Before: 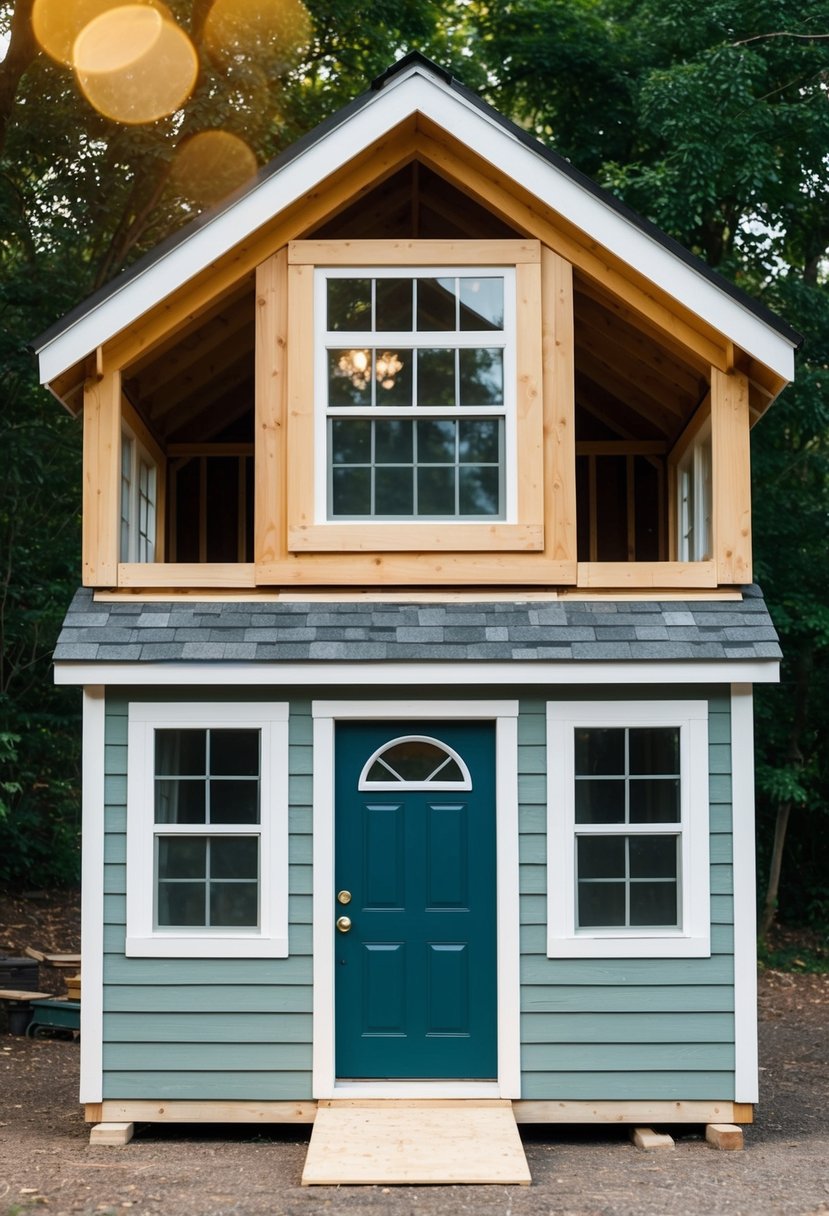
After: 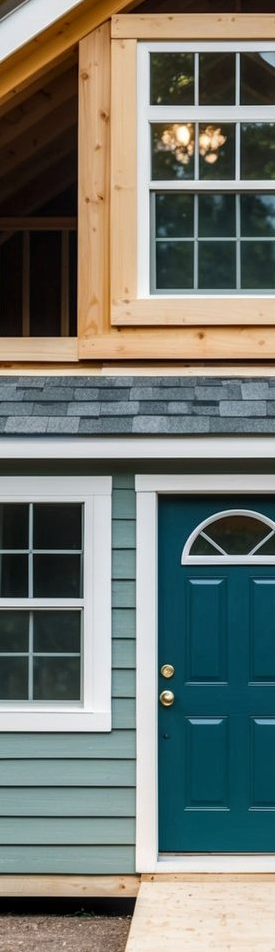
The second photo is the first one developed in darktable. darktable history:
local contrast: highlights 36%, detail 135%
crop and rotate: left 21.469%, top 18.662%, right 45.339%, bottom 2.986%
